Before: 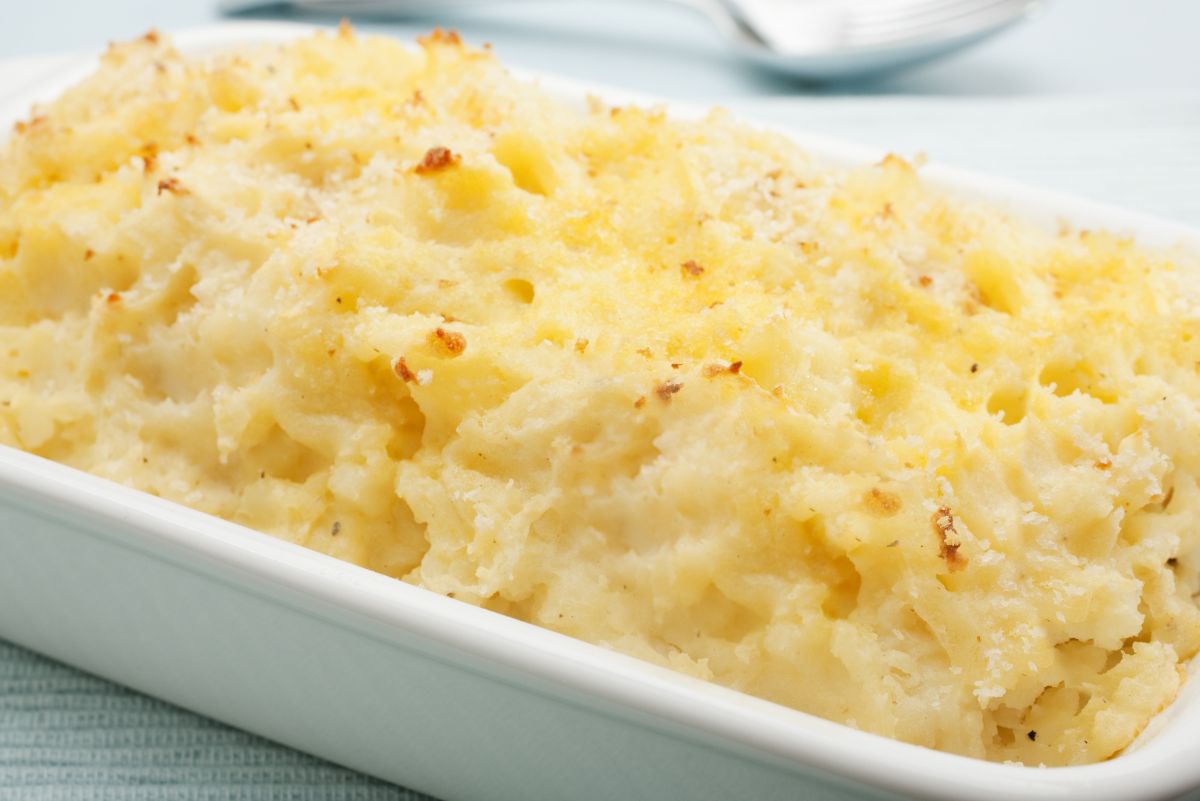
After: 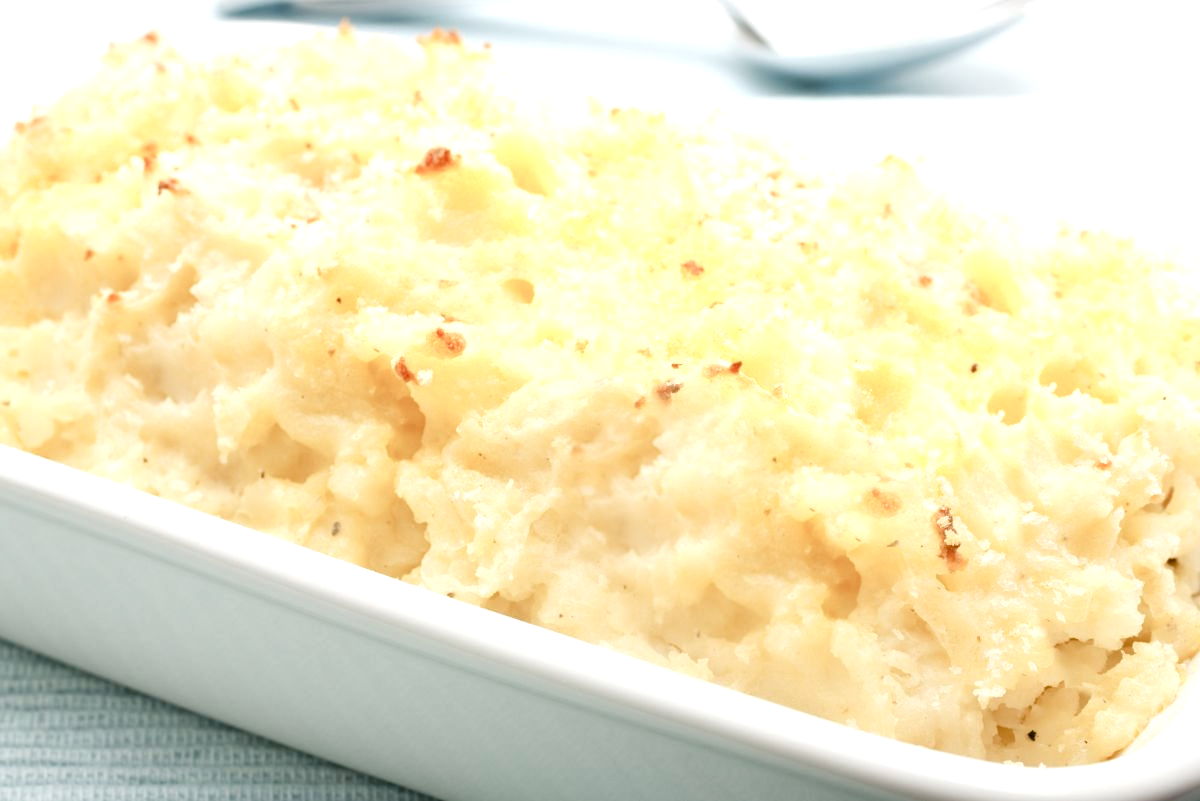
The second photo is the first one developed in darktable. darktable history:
tone equalizer: -8 EV -0.421 EV, -7 EV -0.391 EV, -6 EV -0.322 EV, -5 EV -0.186 EV, -3 EV 0.232 EV, -2 EV 0.332 EV, -1 EV 0.407 EV, +0 EV 0.432 EV
color balance rgb: shadows lift › chroma 3.229%, shadows lift › hue 281.43°, highlights gain › chroma 0.122%, highlights gain › hue 331.35°, perceptual saturation grading › global saturation 20%, perceptual saturation grading › highlights -49.67%, perceptual saturation grading › shadows 24.366%
exposure: exposure 0.161 EV, compensate highlight preservation false
